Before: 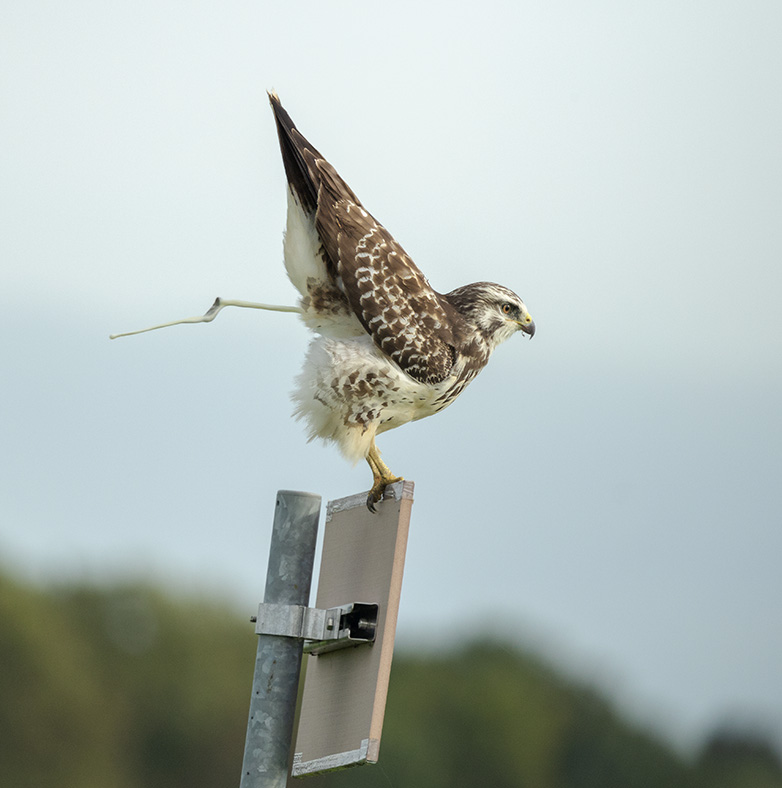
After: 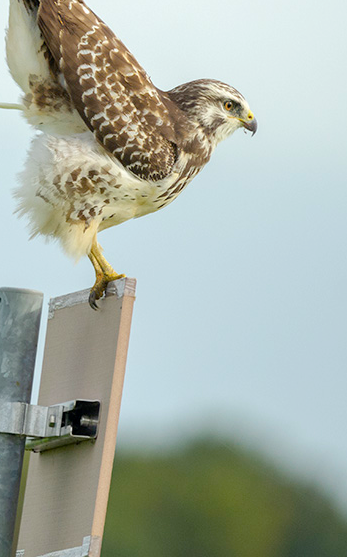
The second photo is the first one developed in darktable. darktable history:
crop: left 35.594%, top 25.802%, right 20.017%, bottom 3.421%
color balance rgb: perceptual saturation grading › global saturation 50.315%
